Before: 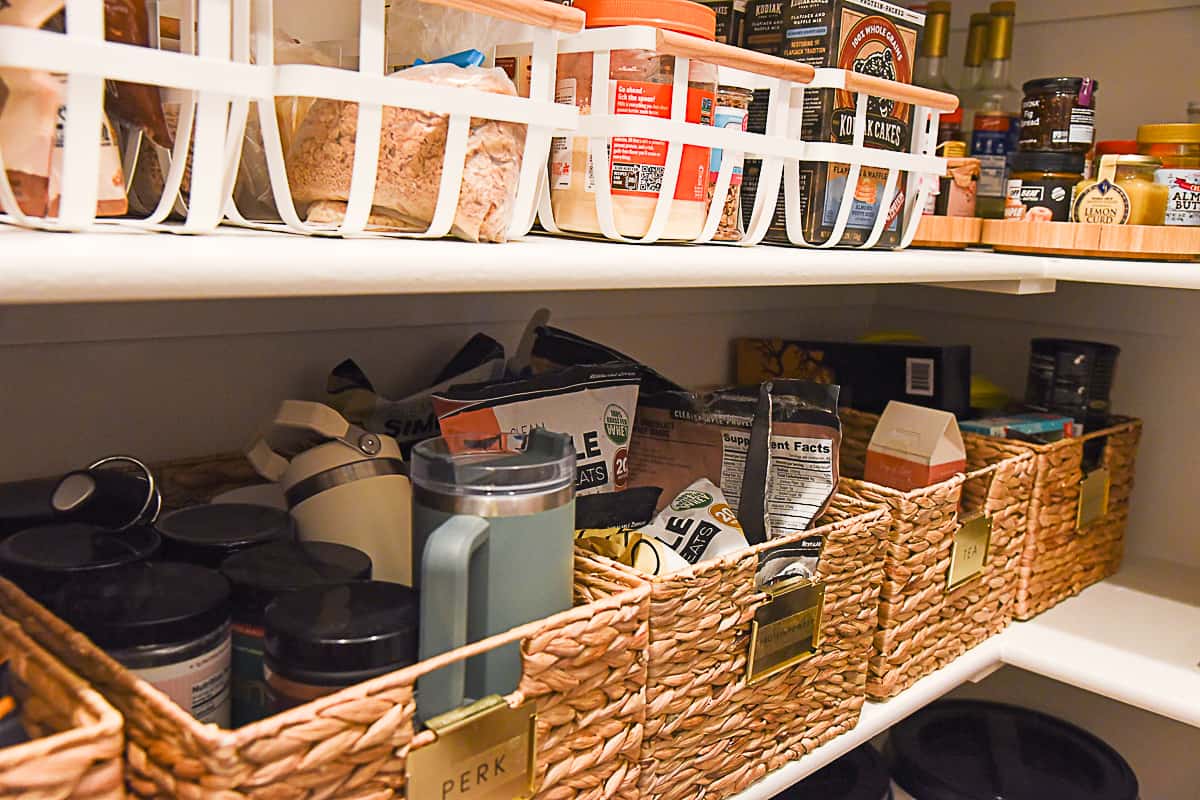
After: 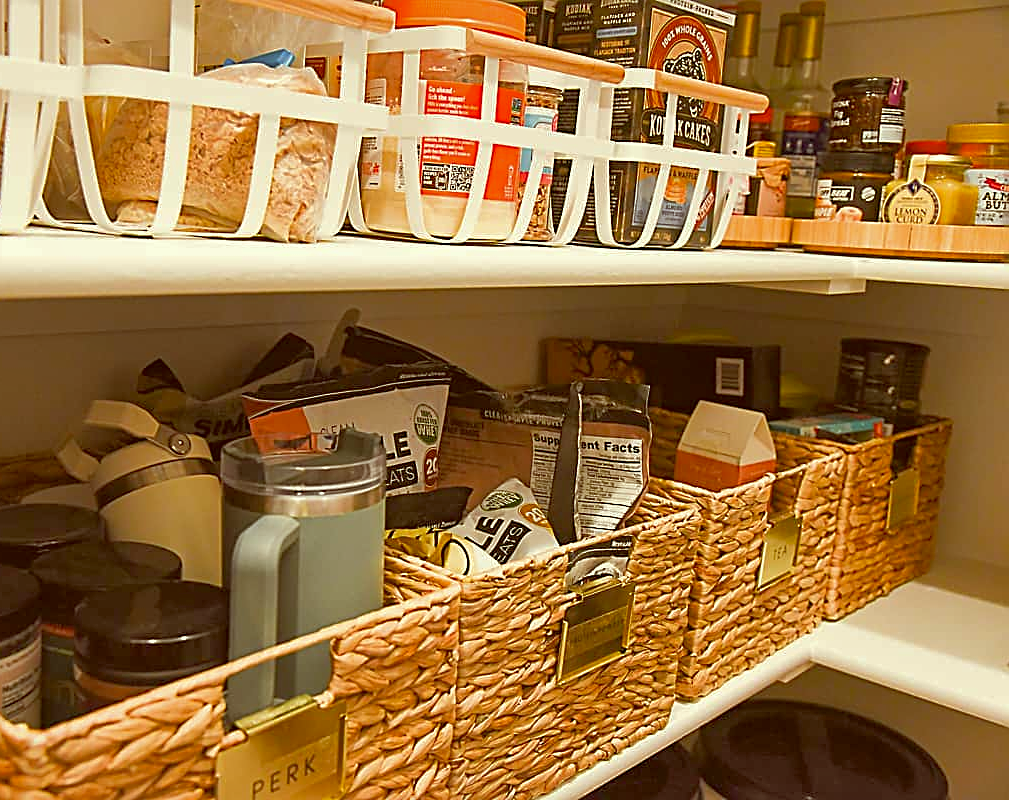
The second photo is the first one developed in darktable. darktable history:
color correction: highlights a* -5.35, highlights b* 9.8, shadows a* 9.81, shadows b* 24.18
crop: left 15.878%
sharpen: on, module defaults
shadows and highlights: on, module defaults
